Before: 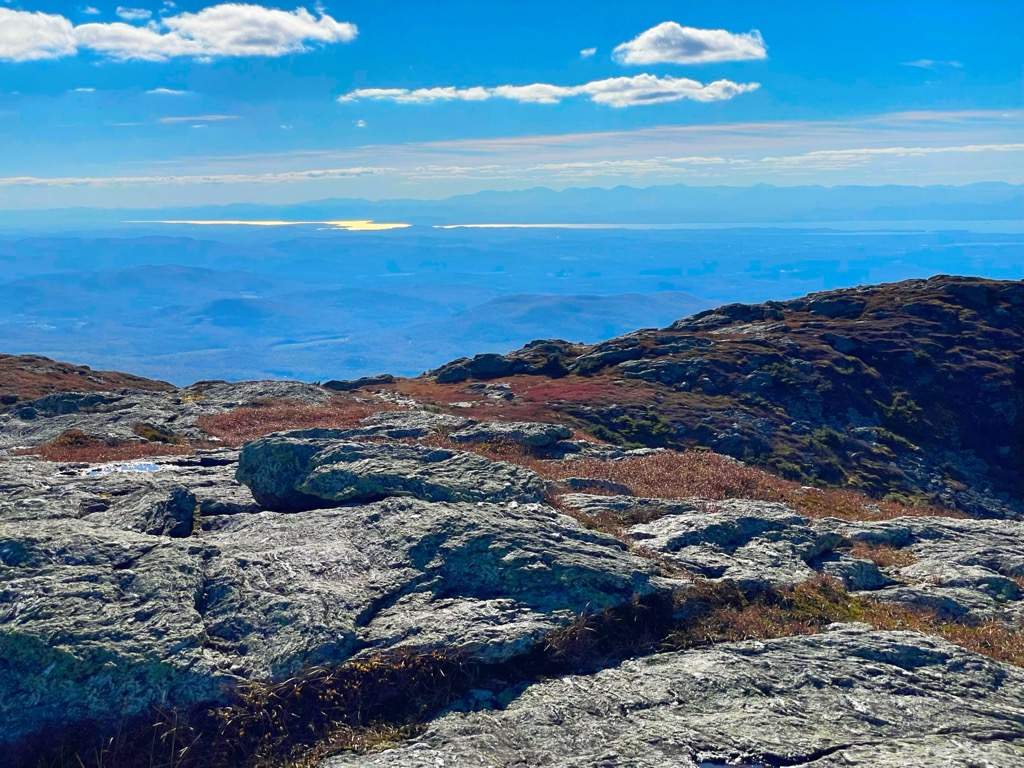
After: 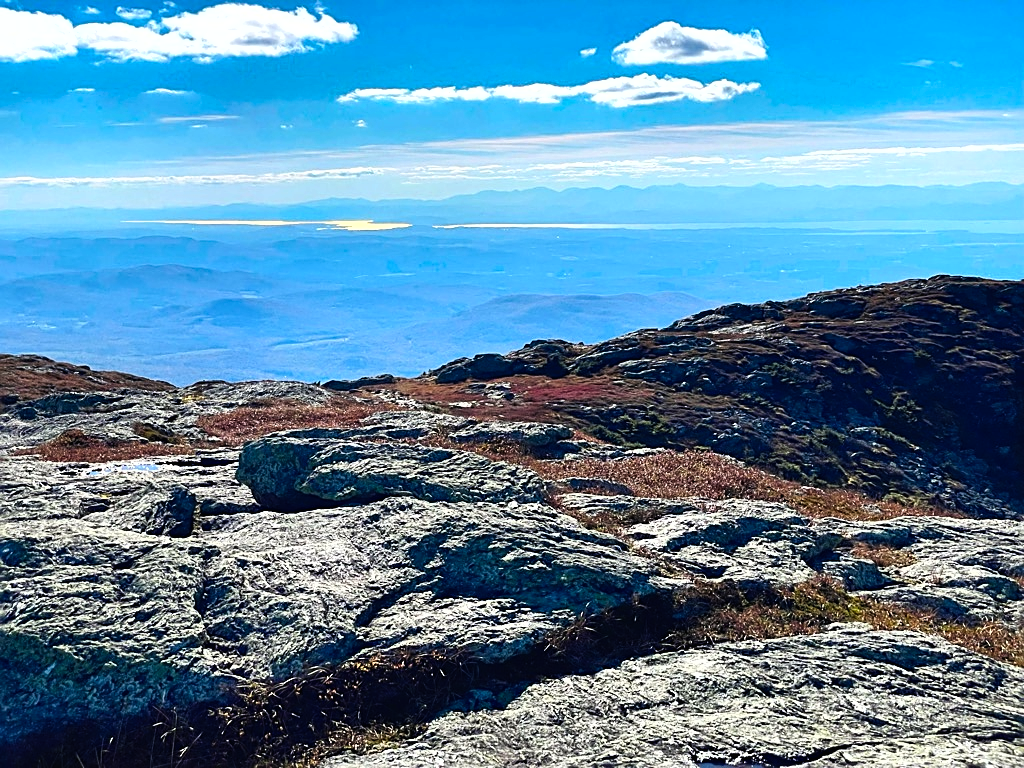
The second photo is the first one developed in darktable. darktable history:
tone equalizer: -8 EV -0.719 EV, -7 EV -0.701 EV, -6 EV -0.576 EV, -5 EV -0.392 EV, -3 EV 0.392 EV, -2 EV 0.6 EV, -1 EV 0.676 EV, +0 EV 0.779 EV, edges refinement/feathering 500, mask exposure compensation -1.57 EV, preserve details no
tone curve: curves: ch0 [(0, 0.008) (0.083, 0.073) (0.28, 0.286) (0.528, 0.559) (0.961, 0.966) (1, 1)], preserve colors none
sharpen: on, module defaults
shadows and highlights: radius 105.67, shadows 23.71, highlights -57.69, low approximation 0.01, soften with gaussian
